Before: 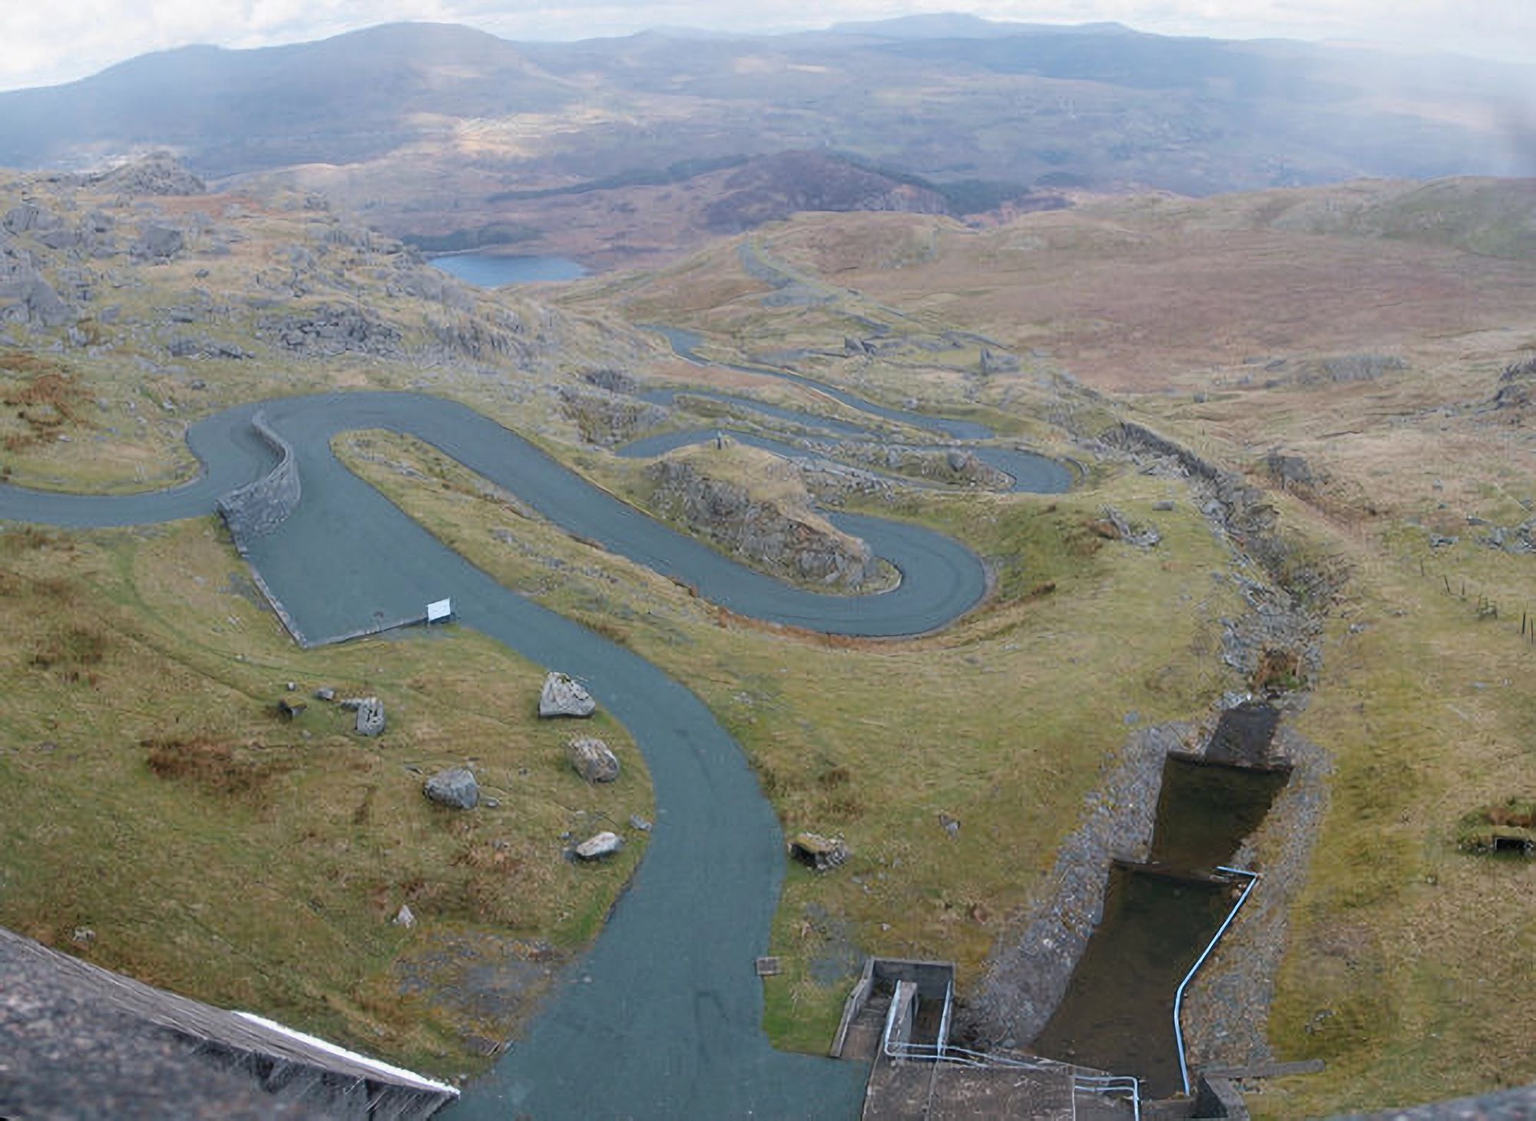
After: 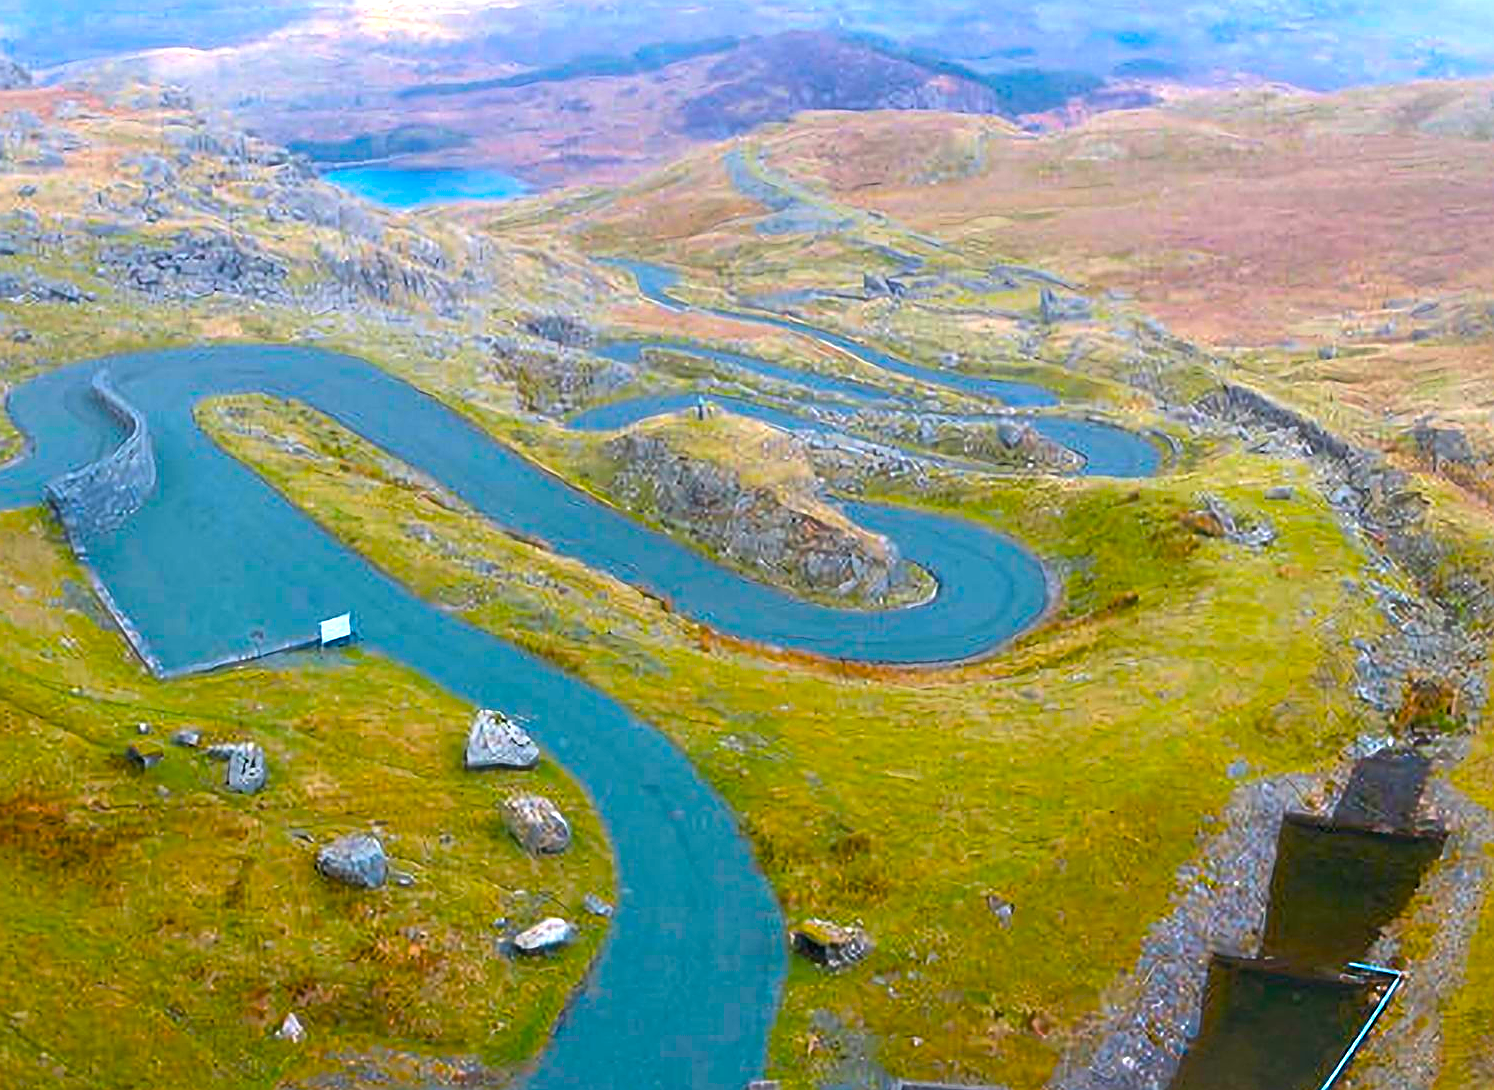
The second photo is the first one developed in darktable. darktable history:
sharpen: on, module defaults
crop and rotate: left 11.831%, top 11.346%, right 13.429%, bottom 13.899%
color balance rgb: linear chroma grading › global chroma 20%, perceptual saturation grading › global saturation 65%, perceptual saturation grading › highlights 50%, perceptual saturation grading › shadows 30%, perceptual brilliance grading › global brilliance 12%, perceptual brilliance grading › highlights 15%, global vibrance 20%
base curve: preserve colors none
